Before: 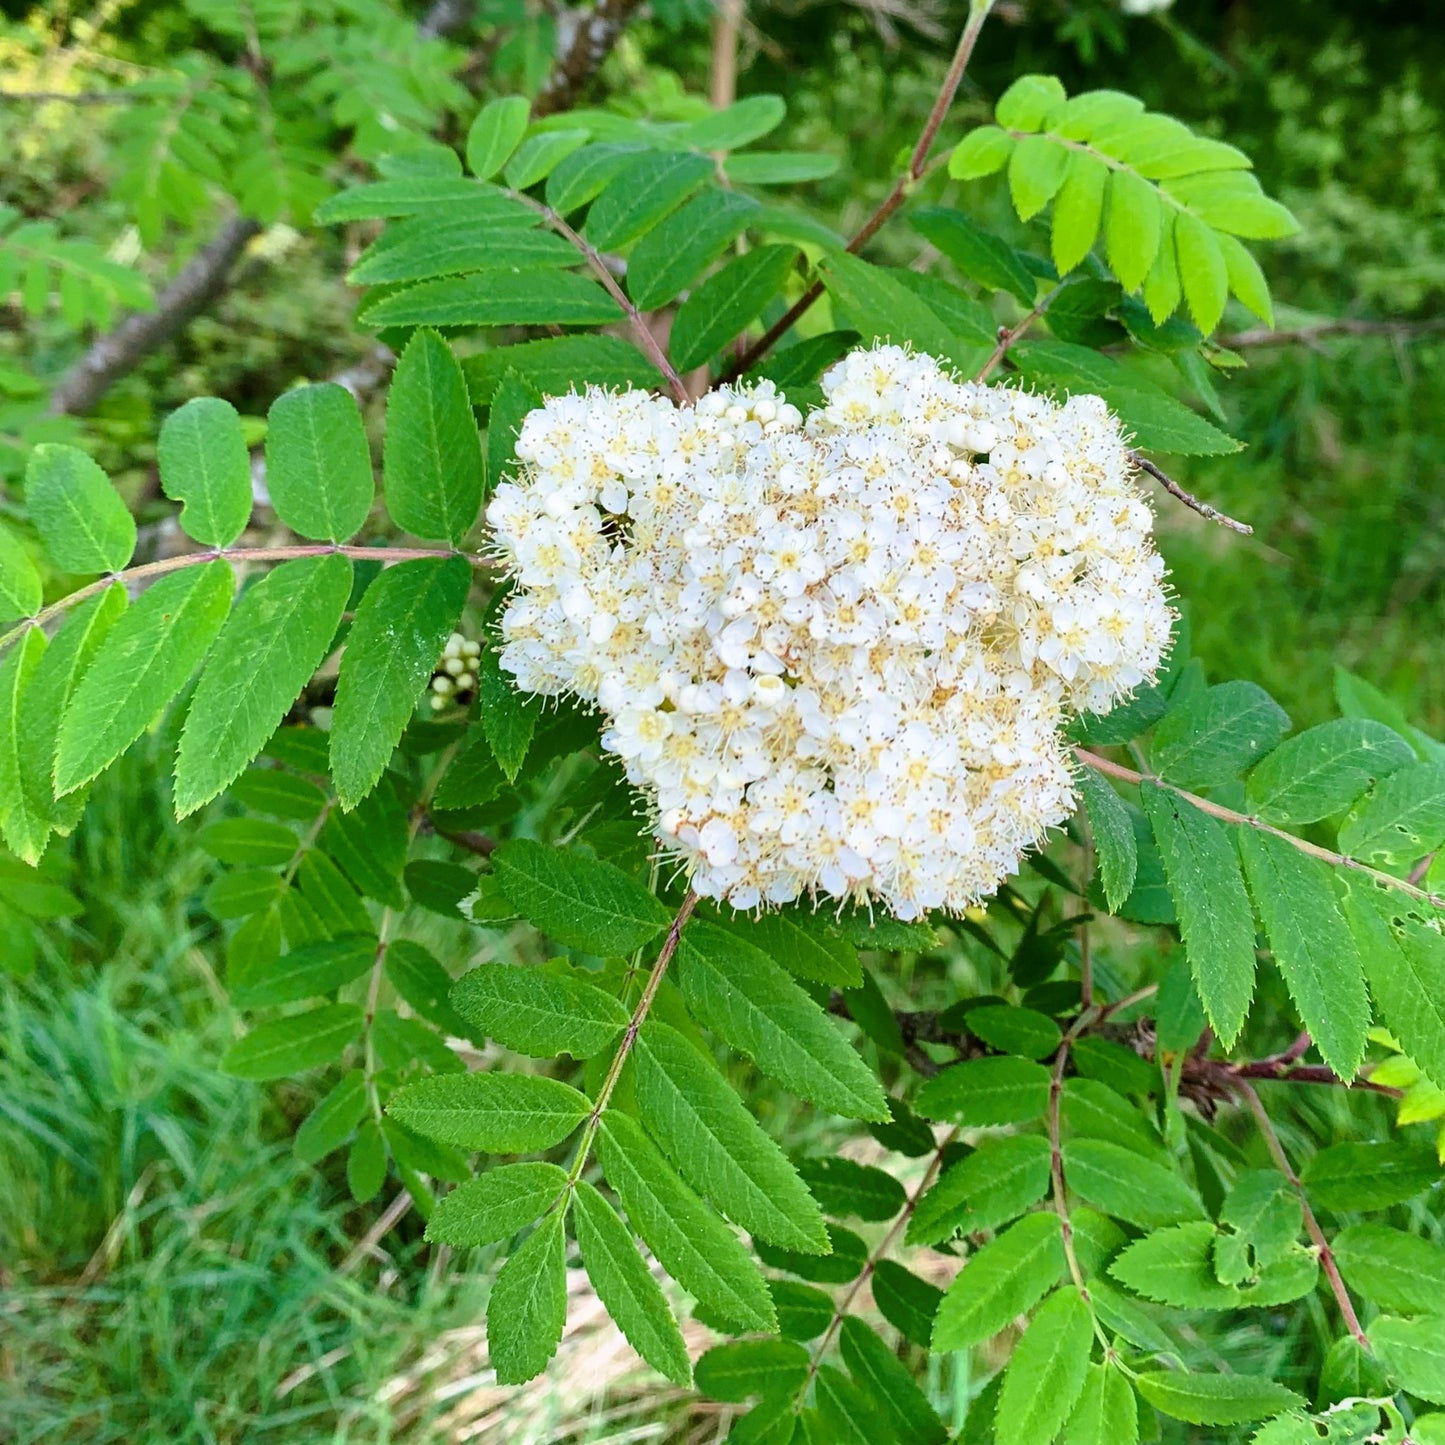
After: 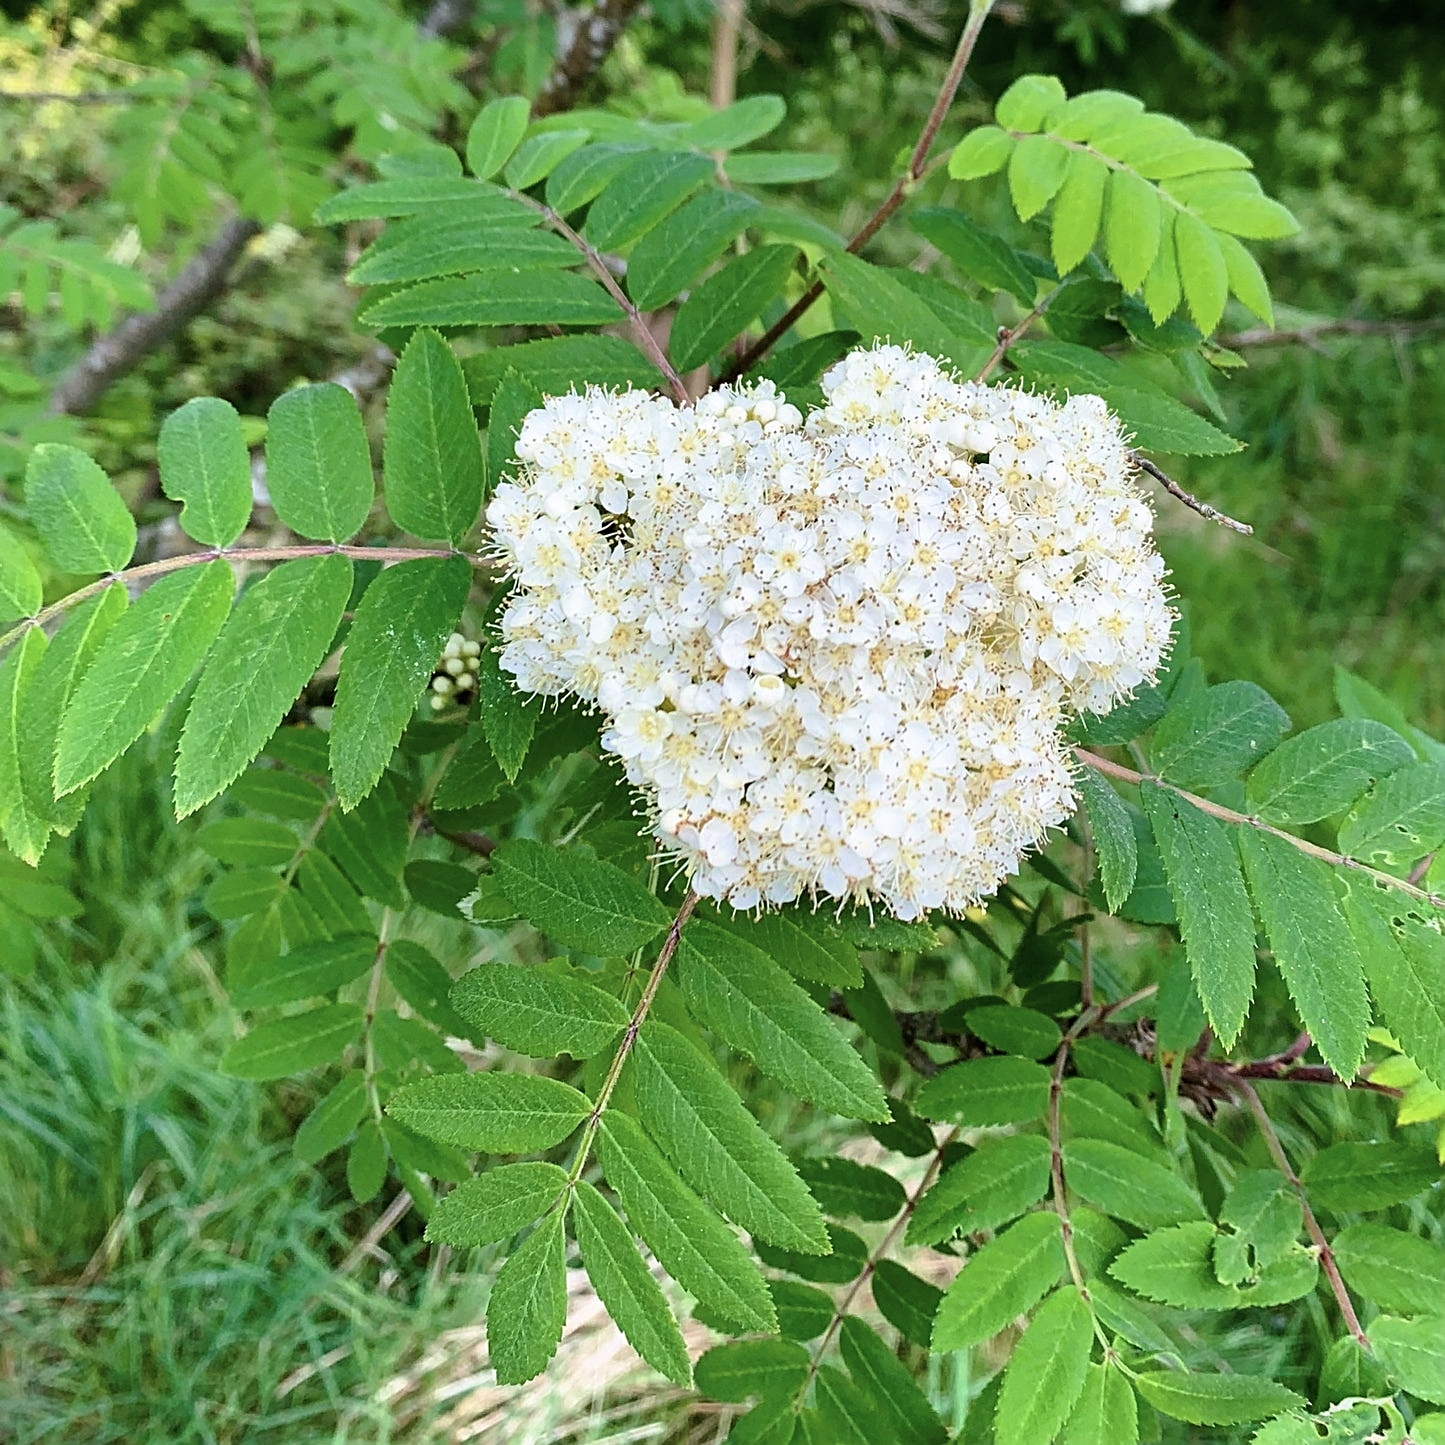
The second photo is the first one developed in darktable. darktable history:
color correction: highlights b* 0.042, saturation 0.819
sharpen: on, module defaults
